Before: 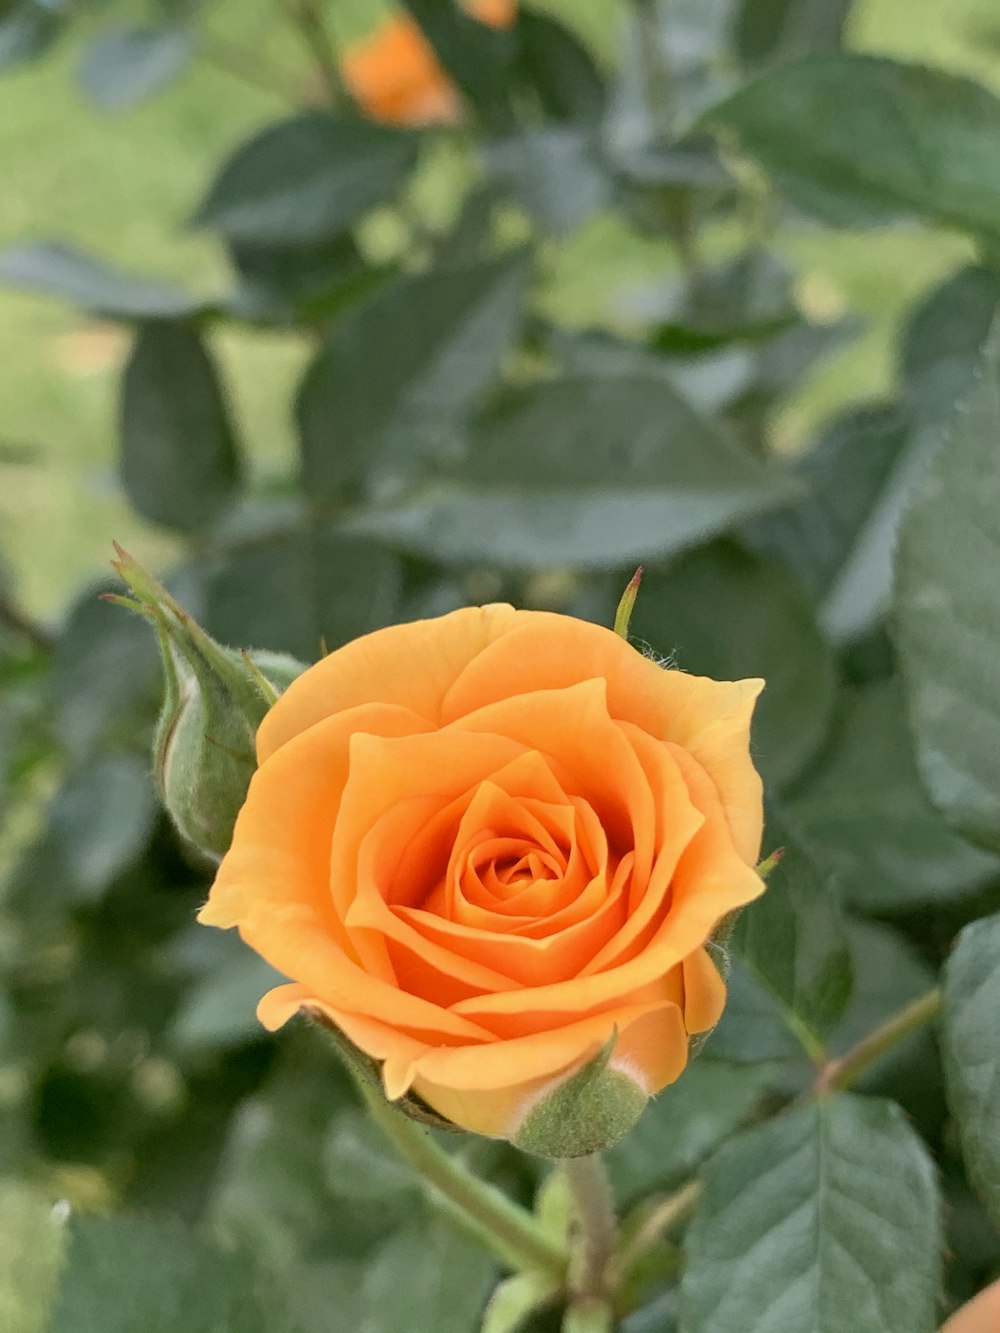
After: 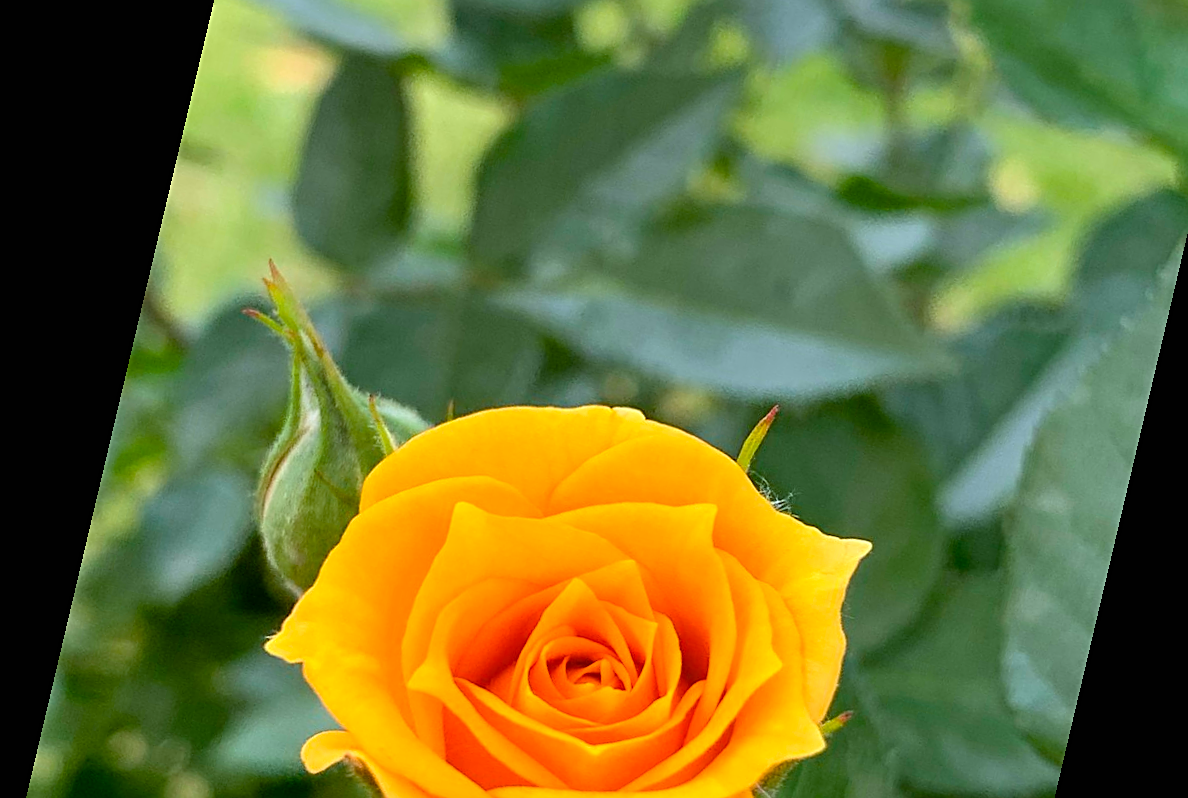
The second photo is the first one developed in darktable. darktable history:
color balance rgb: perceptual saturation grading › global saturation 30%, global vibrance 20%
crop: left 1.744%, top 19.225%, right 5.069%, bottom 28.357%
contrast brightness saturation: saturation -0.05
exposure: black level correction 0, exposure 0.4 EV, compensate exposure bias true, compensate highlight preservation false
sharpen: on, module defaults
rotate and perspective: rotation 13.27°, automatic cropping off
white balance: red 0.974, blue 1.044
